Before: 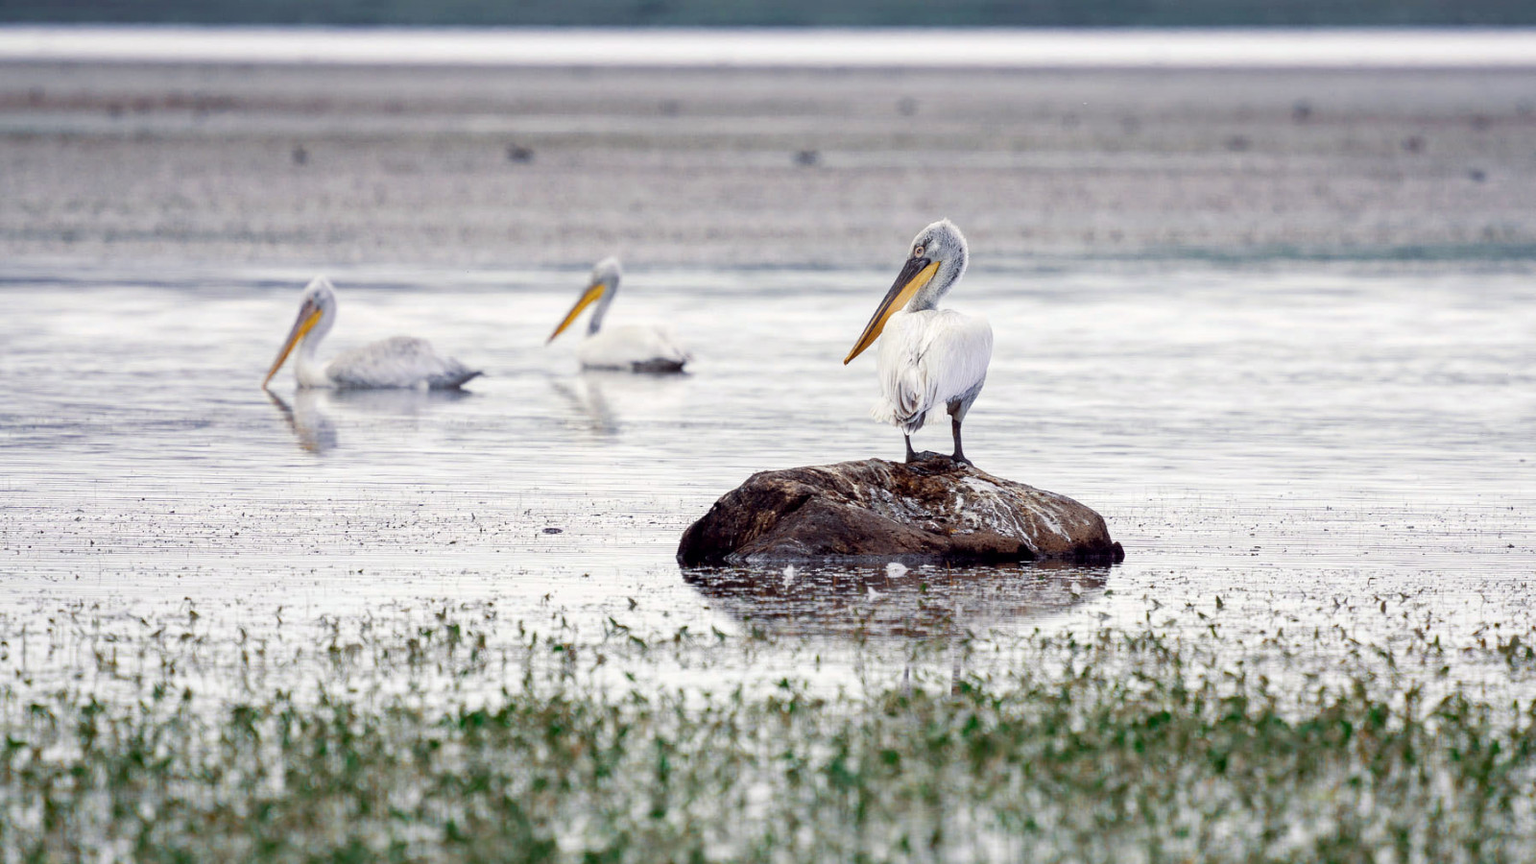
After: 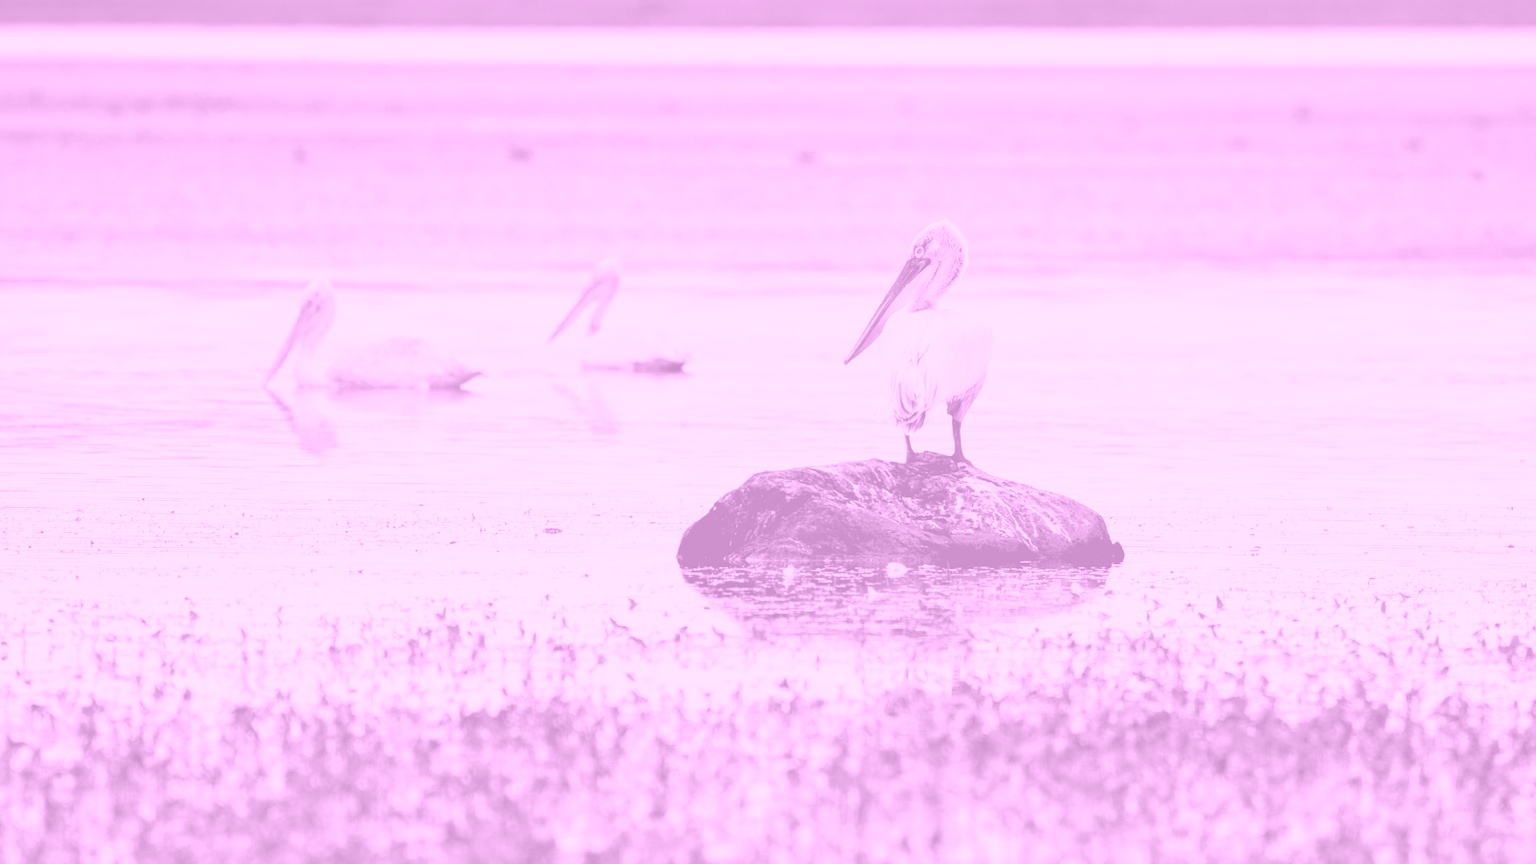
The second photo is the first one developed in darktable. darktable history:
filmic rgb: black relative exposure -8.7 EV, white relative exposure 2.7 EV, threshold 3 EV, target black luminance 0%, hardness 6.25, latitude 76.53%, contrast 1.326, shadows ↔ highlights balance -0.349%, preserve chrominance no, color science v4 (2020), enable highlight reconstruction true
color correction: highlights a* 3.22, highlights b* 1.93, saturation 1.19
colorize: hue 331.2°, saturation 69%, source mix 30.28%, lightness 69.02%, version 1
